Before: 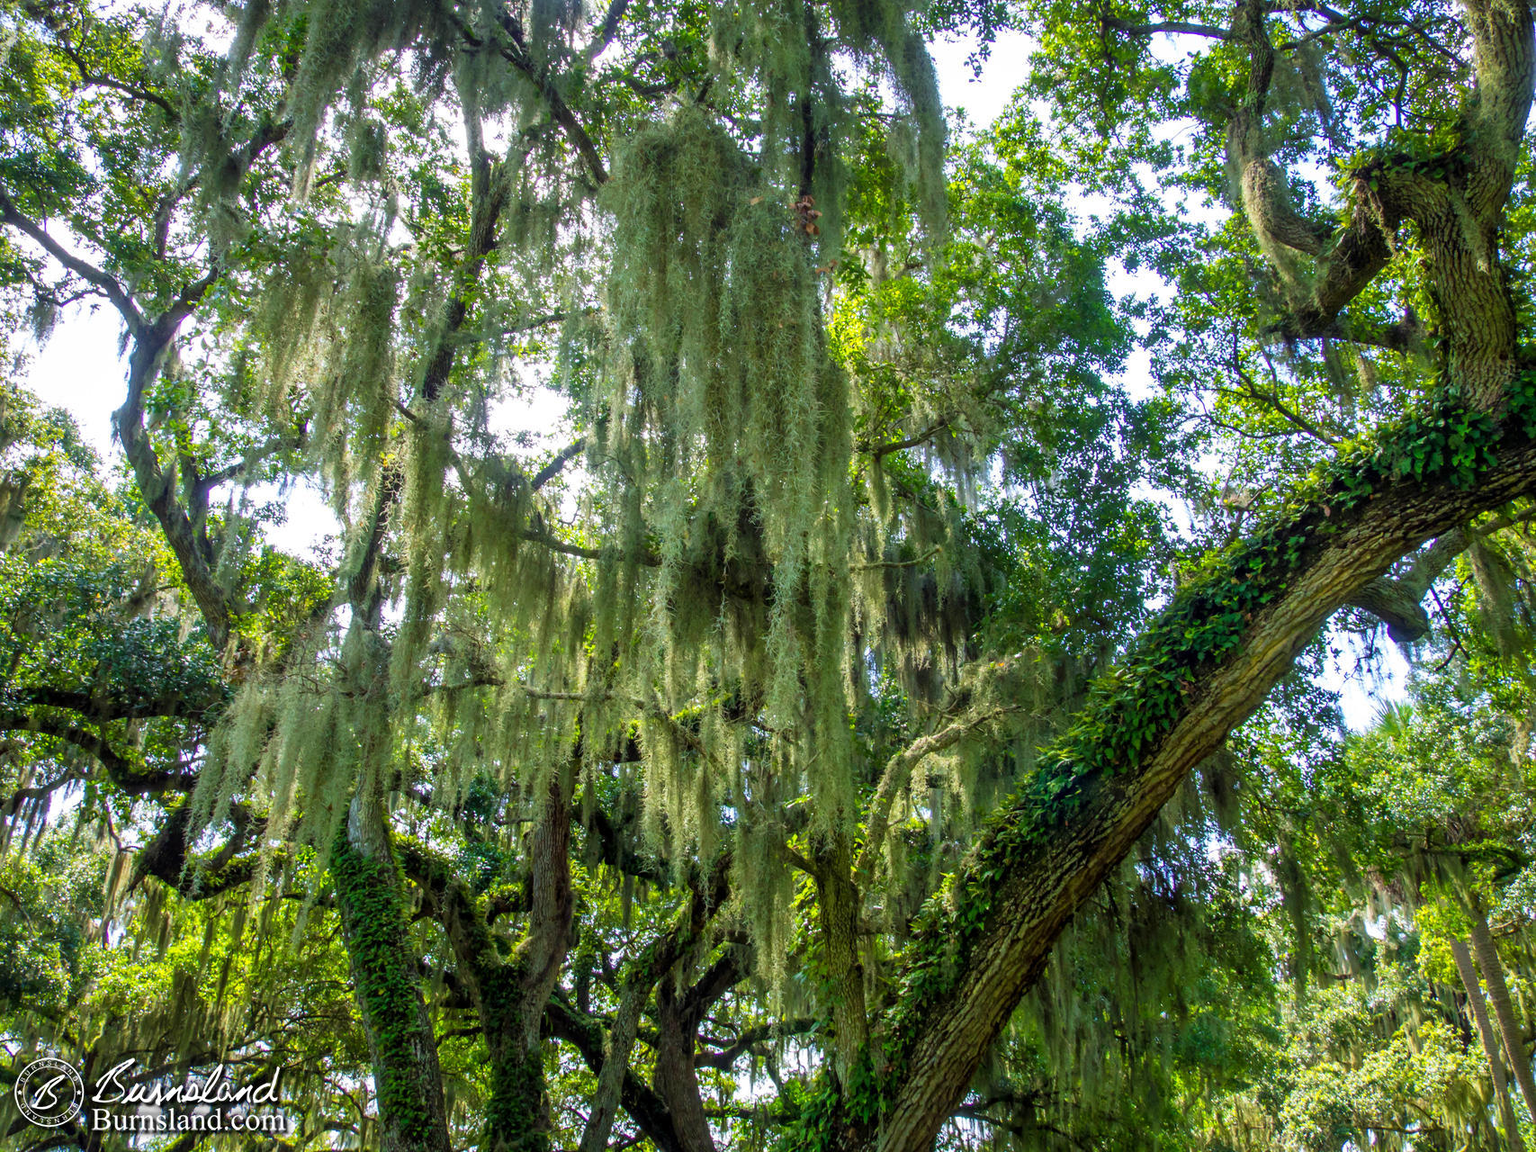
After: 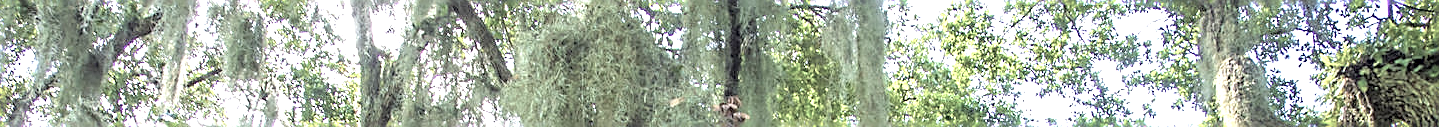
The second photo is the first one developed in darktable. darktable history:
sharpen: amount 1
exposure: black level correction 0, exposure 1.1 EV, compensate exposure bias true, compensate highlight preservation false
crop and rotate: left 9.644%, top 9.491%, right 6.021%, bottom 80.509%
contrast brightness saturation: brightness 0.18, saturation -0.5
